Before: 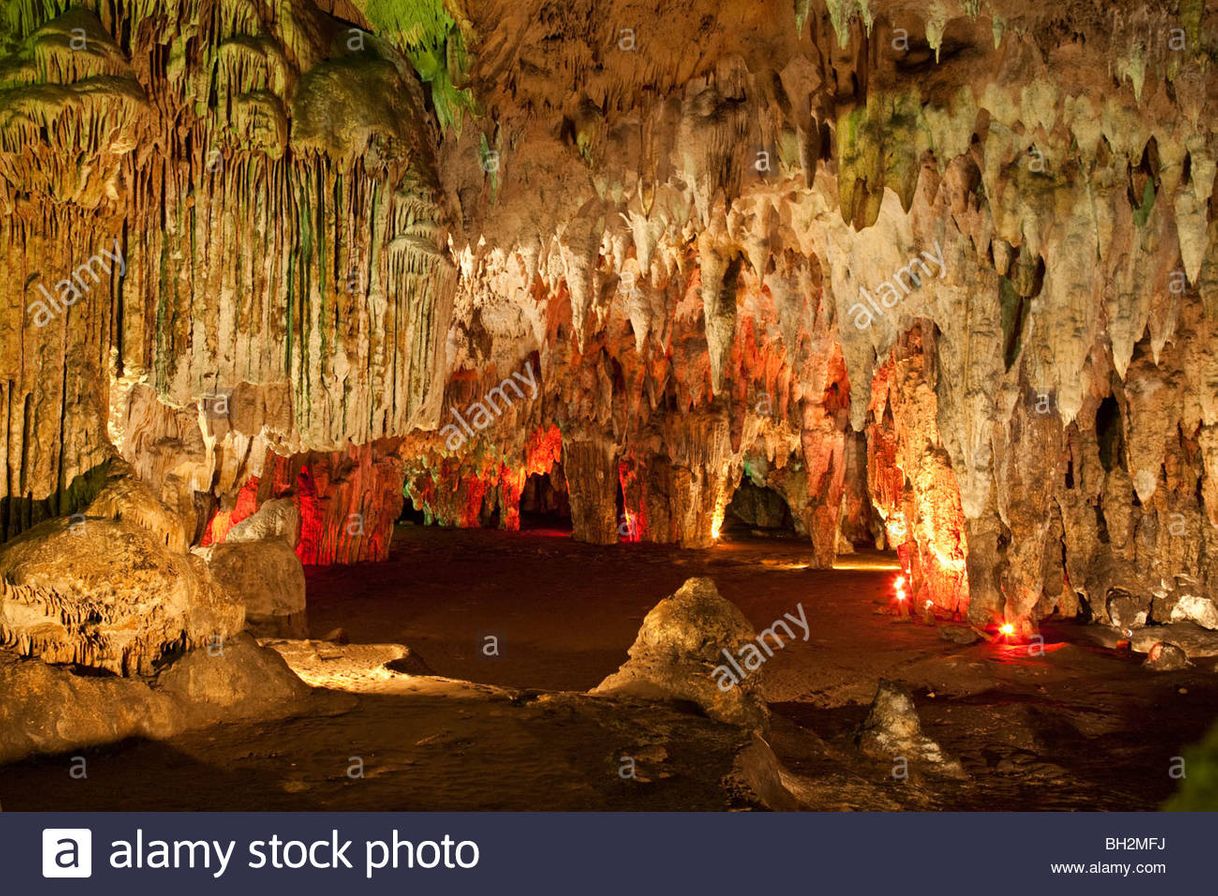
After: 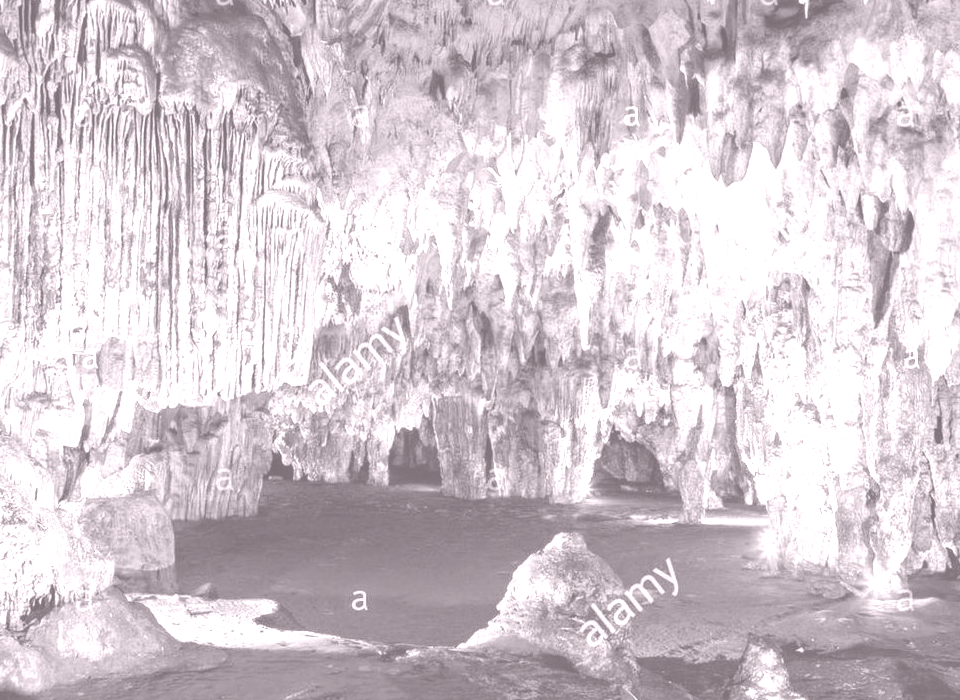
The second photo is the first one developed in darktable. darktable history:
local contrast: on, module defaults
contrast brightness saturation: contrast 0.07
white balance: red 0.967, blue 1.119, emerald 0.756
crop and rotate: left 10.77%, top 5.1%, right 10.41%, bottom 16.76%
colorize: hue 25.2°, saturation 83%, source mix 82%, lightness 79%, version 1
